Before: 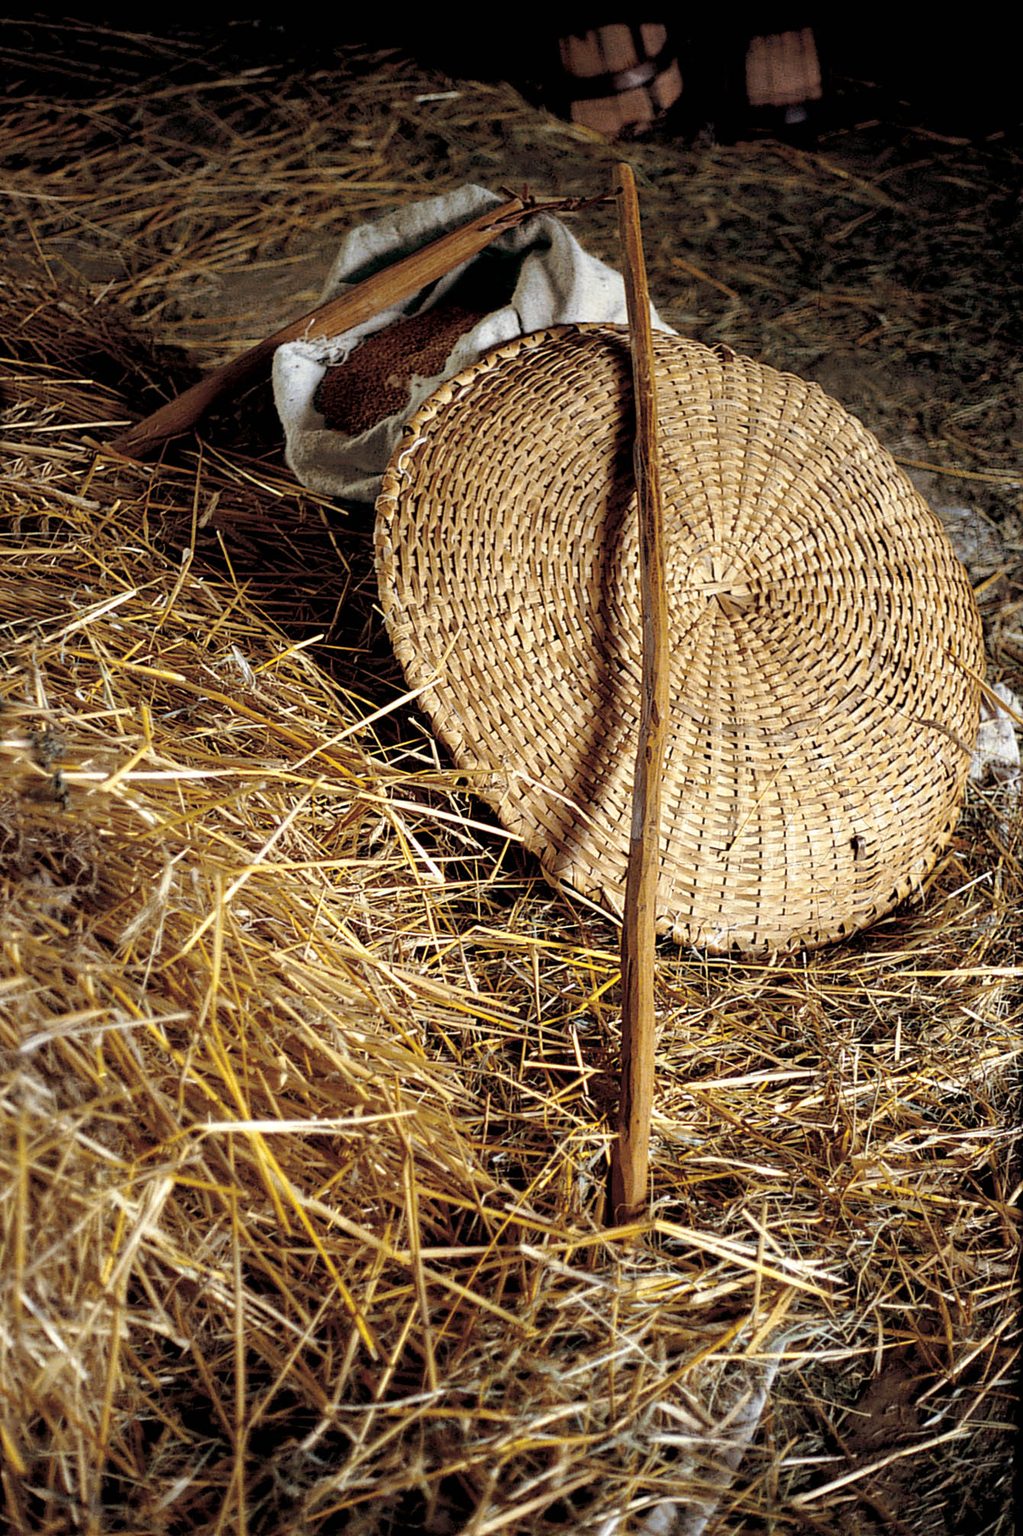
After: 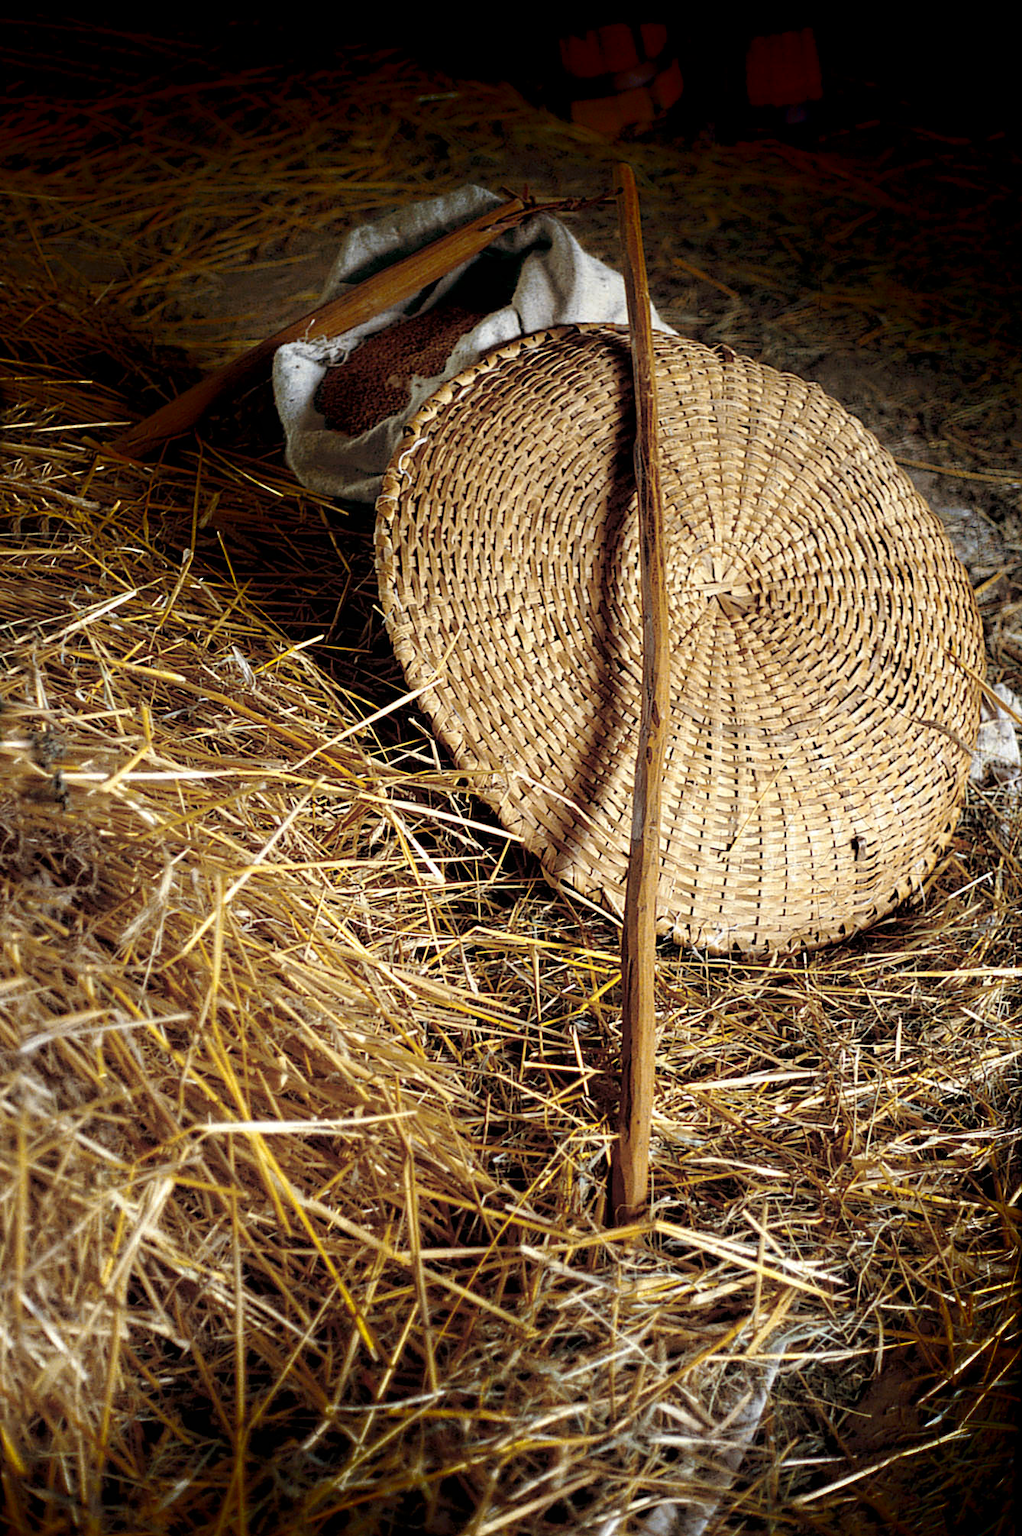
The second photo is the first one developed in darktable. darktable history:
shadows and highlights: shadows -70.77, highlights 35, soften with gaussian
